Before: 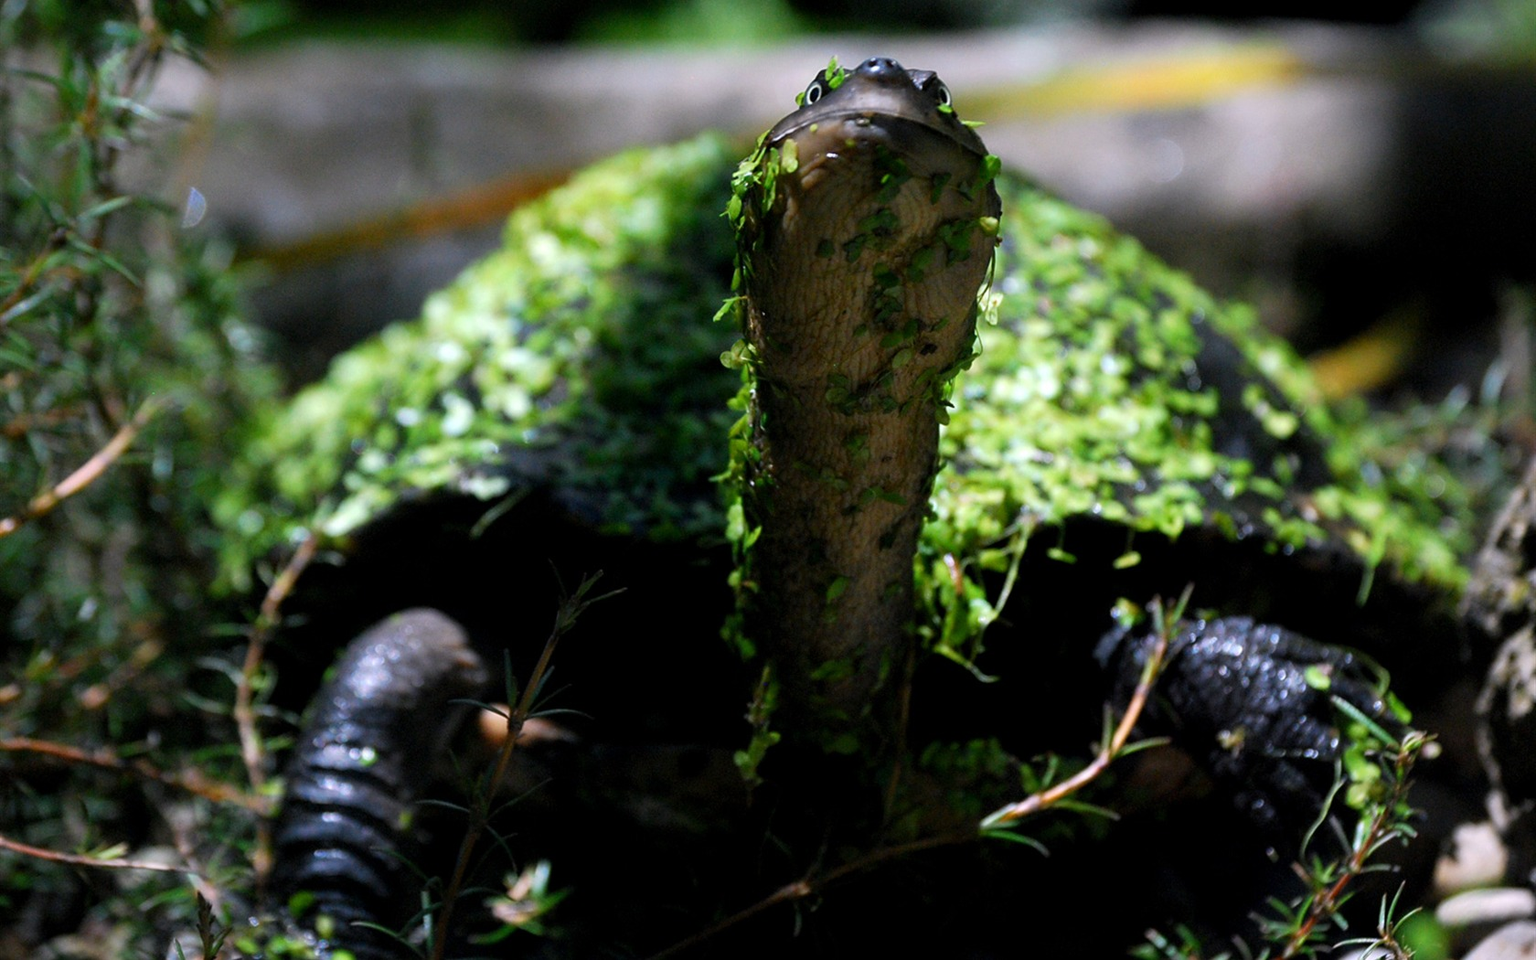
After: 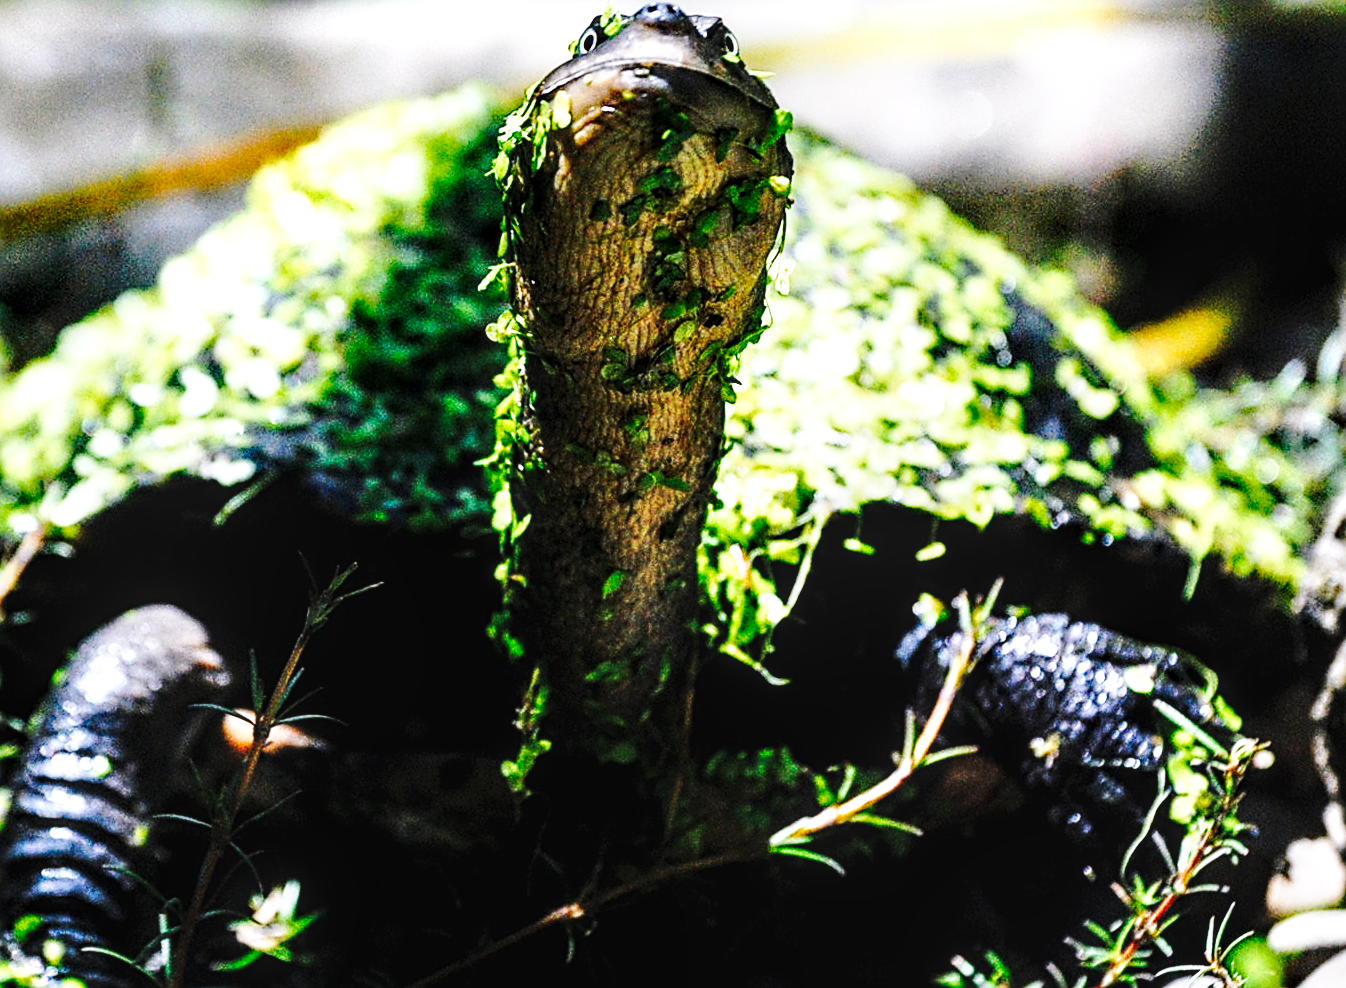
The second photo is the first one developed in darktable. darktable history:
local contrast: detail 155%
exposure: black level correction 0, exposure 0.703 EV, compensate exposure bias true, compensate highlight preservation false
crop and rotate: left 17.992%, top 5.822%, right 1.849%
base curve: curves: ch0 [(0, 0) (0.028, 0.03) (0.121, 0.232) (0.46, 0.748) (0.859, 0.968) (1, 1)], preserve colors none
sharpen: radius 2.579, amount 0.681
tone curve: curves: ch0 [(0, 0.023) (0.103, 0.087) (0.295, 0.297) (0.445, 0.531) (0.553, 0.665) (0.735, 0.843) (0.994, 1)]; ch1 [(0, 0) (0.414, 0.395) (0.447, 0.447) (0.485, 0.495) (0.512, 0.523) (0.542, 0.581) (0.581, 0.632) (0.646, 0.715) (1, 1)]; ch2 [(0, 0) (0.369, 0.388) (0.449, 0.431) (0.478, 0.471) (0.516, 0.517) (0.579, 0.624) (0.674, 0.775) (1, 1)], preserve colors none
